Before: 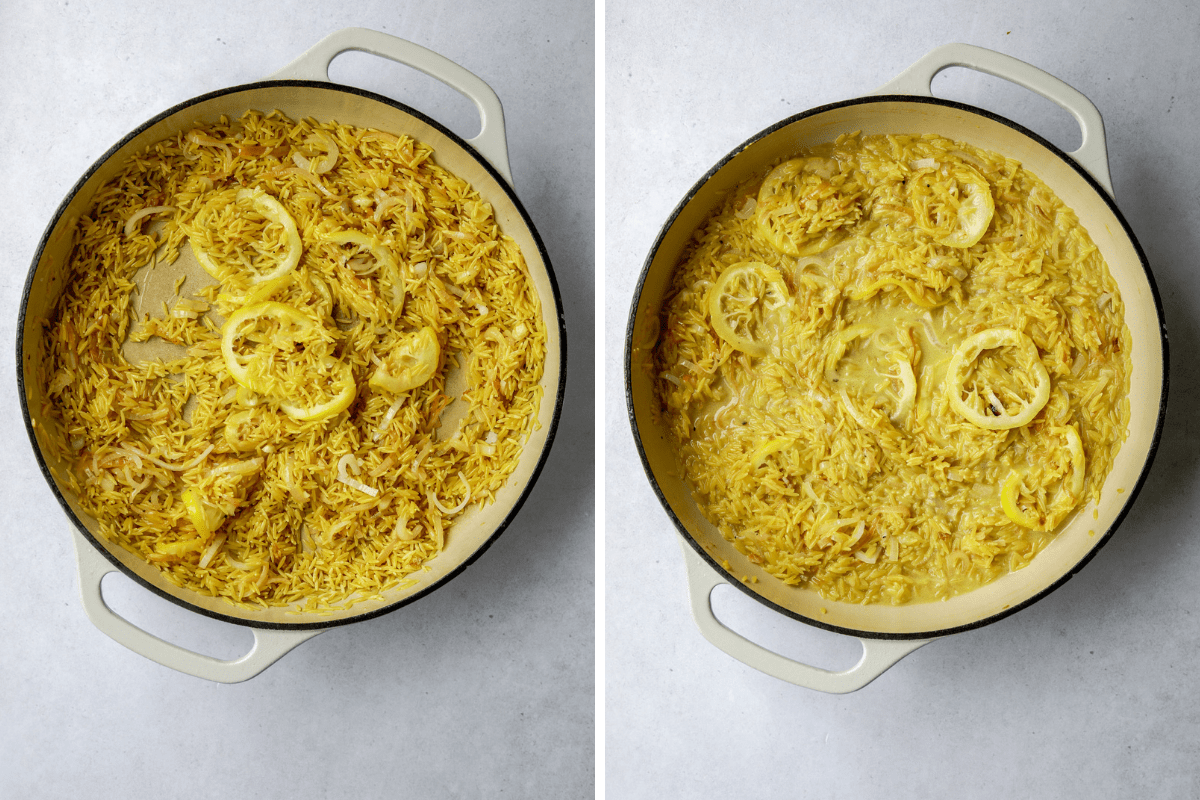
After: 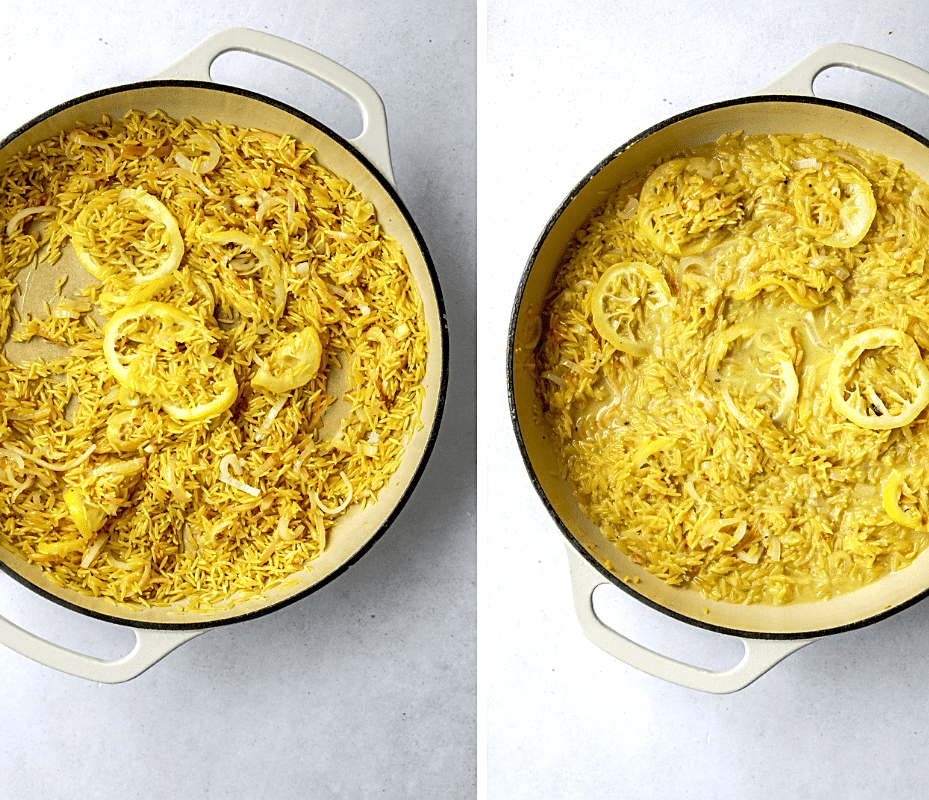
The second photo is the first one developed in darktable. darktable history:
exposure: exposure 0.401 EV, compensate highlight preservation false
crop: left 9.888%, right 12.643%
sharpen: on, module defaults
